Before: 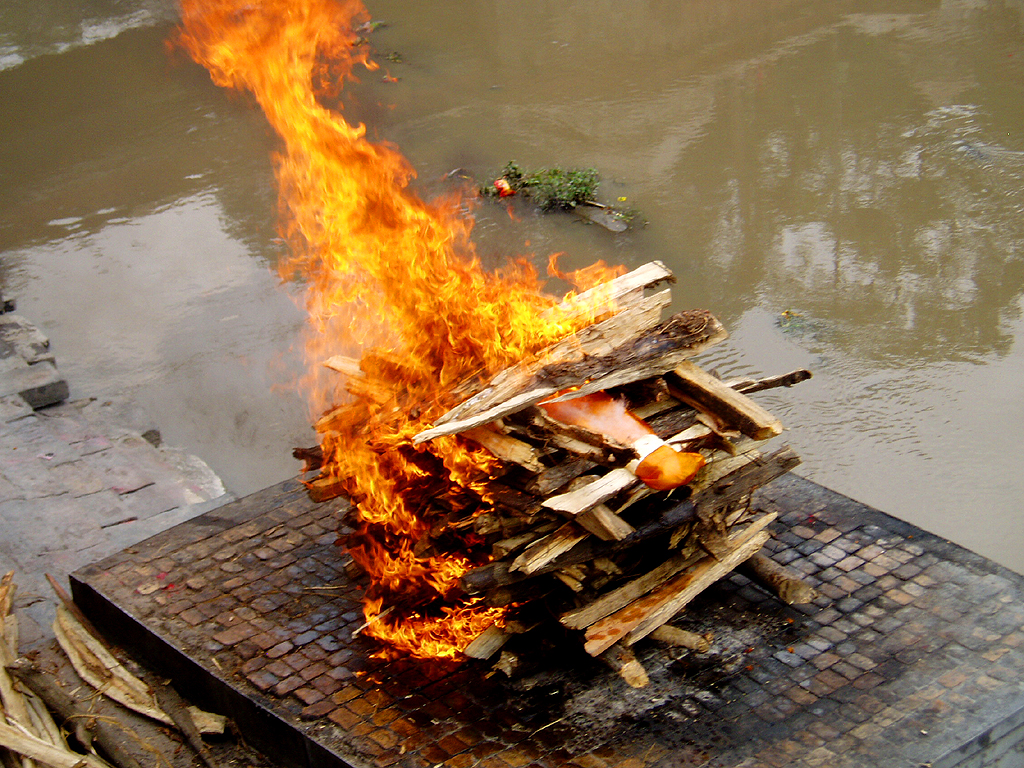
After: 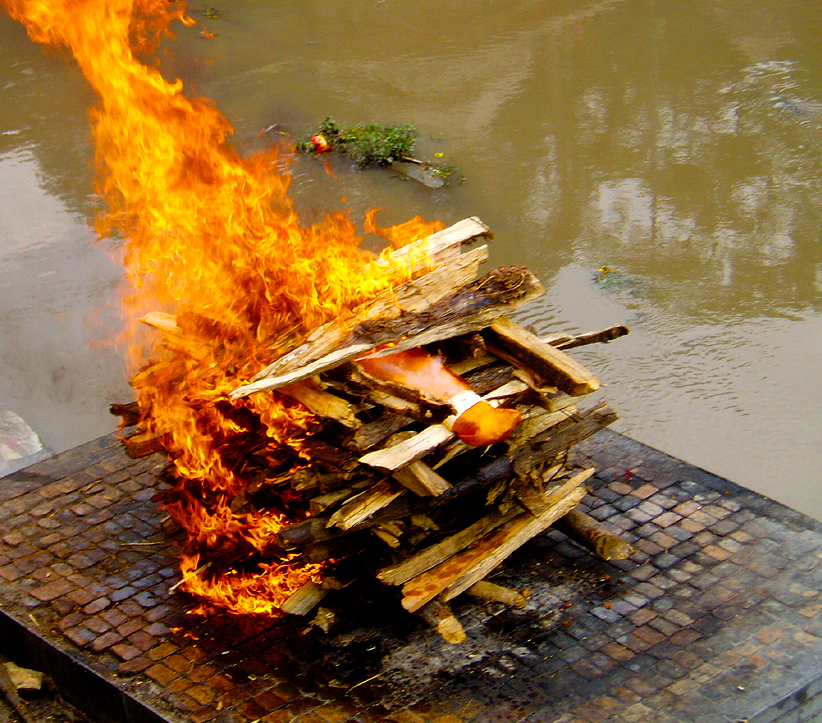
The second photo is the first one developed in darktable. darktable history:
color balance rgb: perceptual saturation grading › global saturation 30%, global vibrance 20%
crop and rotate: left 17.959%, top 5.771%, right 1.742%
